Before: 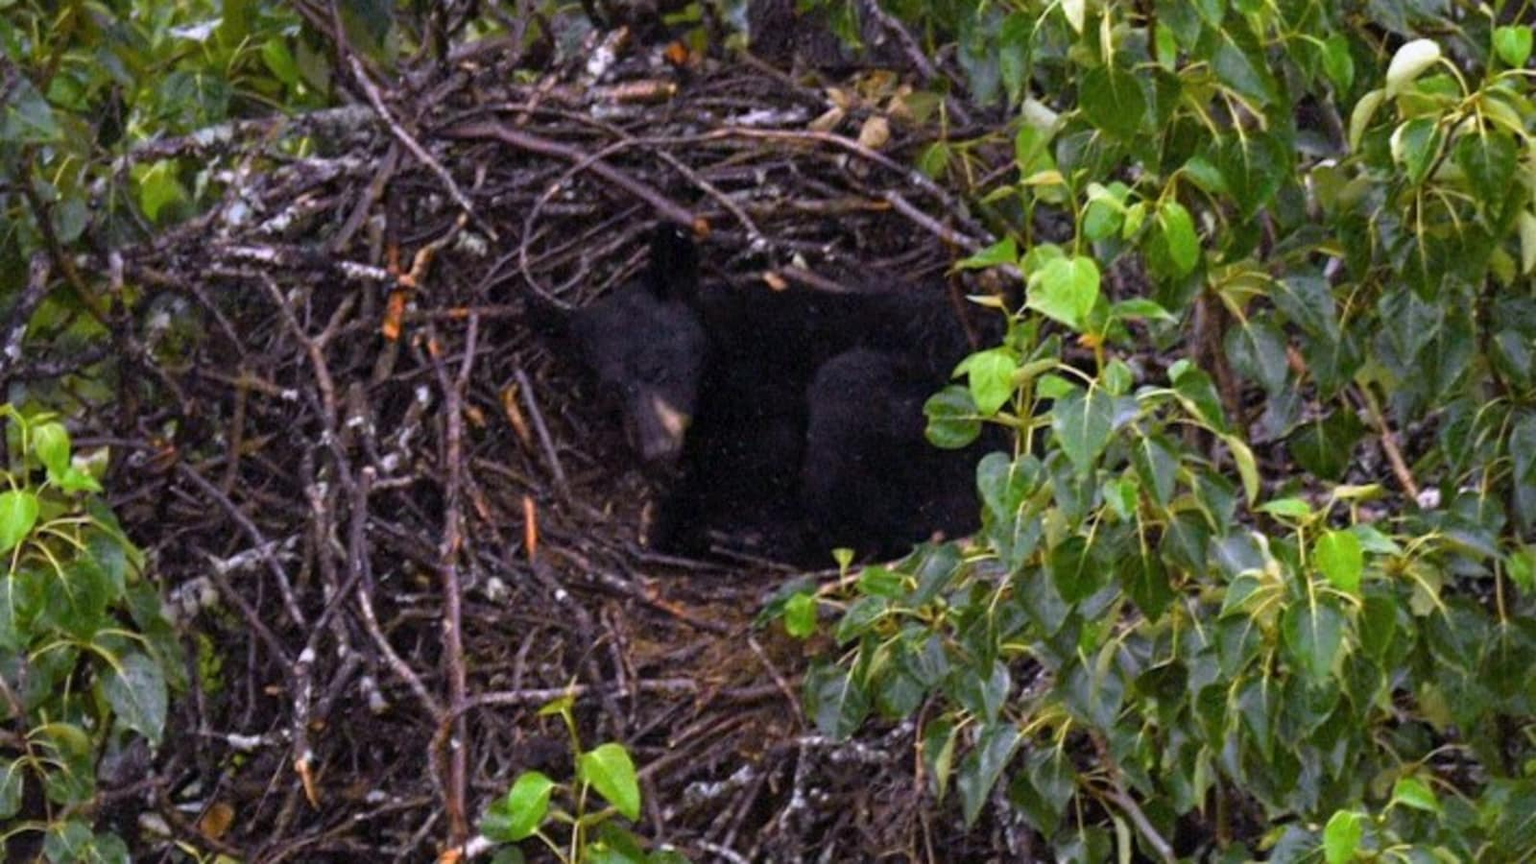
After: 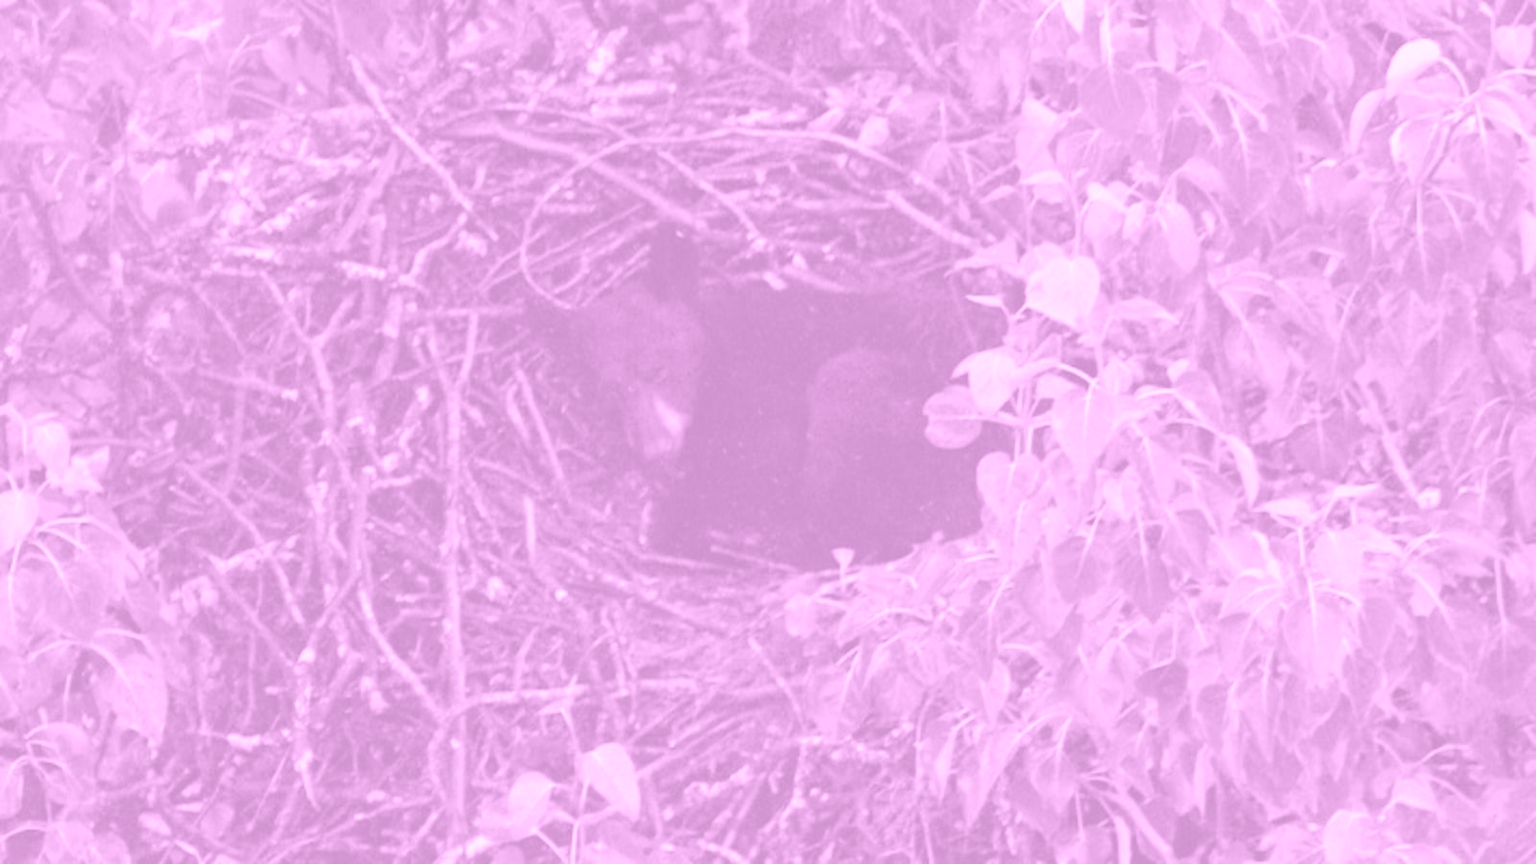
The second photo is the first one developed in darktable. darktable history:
colorize: hue 331.2°, saturation 75%, source mix 30.28%, lightness 70.52%, version 1
white balance: emerald 1
exposure: black level correction 0.001, exposure 0.5 EV, compensate exposure bias true, compensate highlight preservation false
